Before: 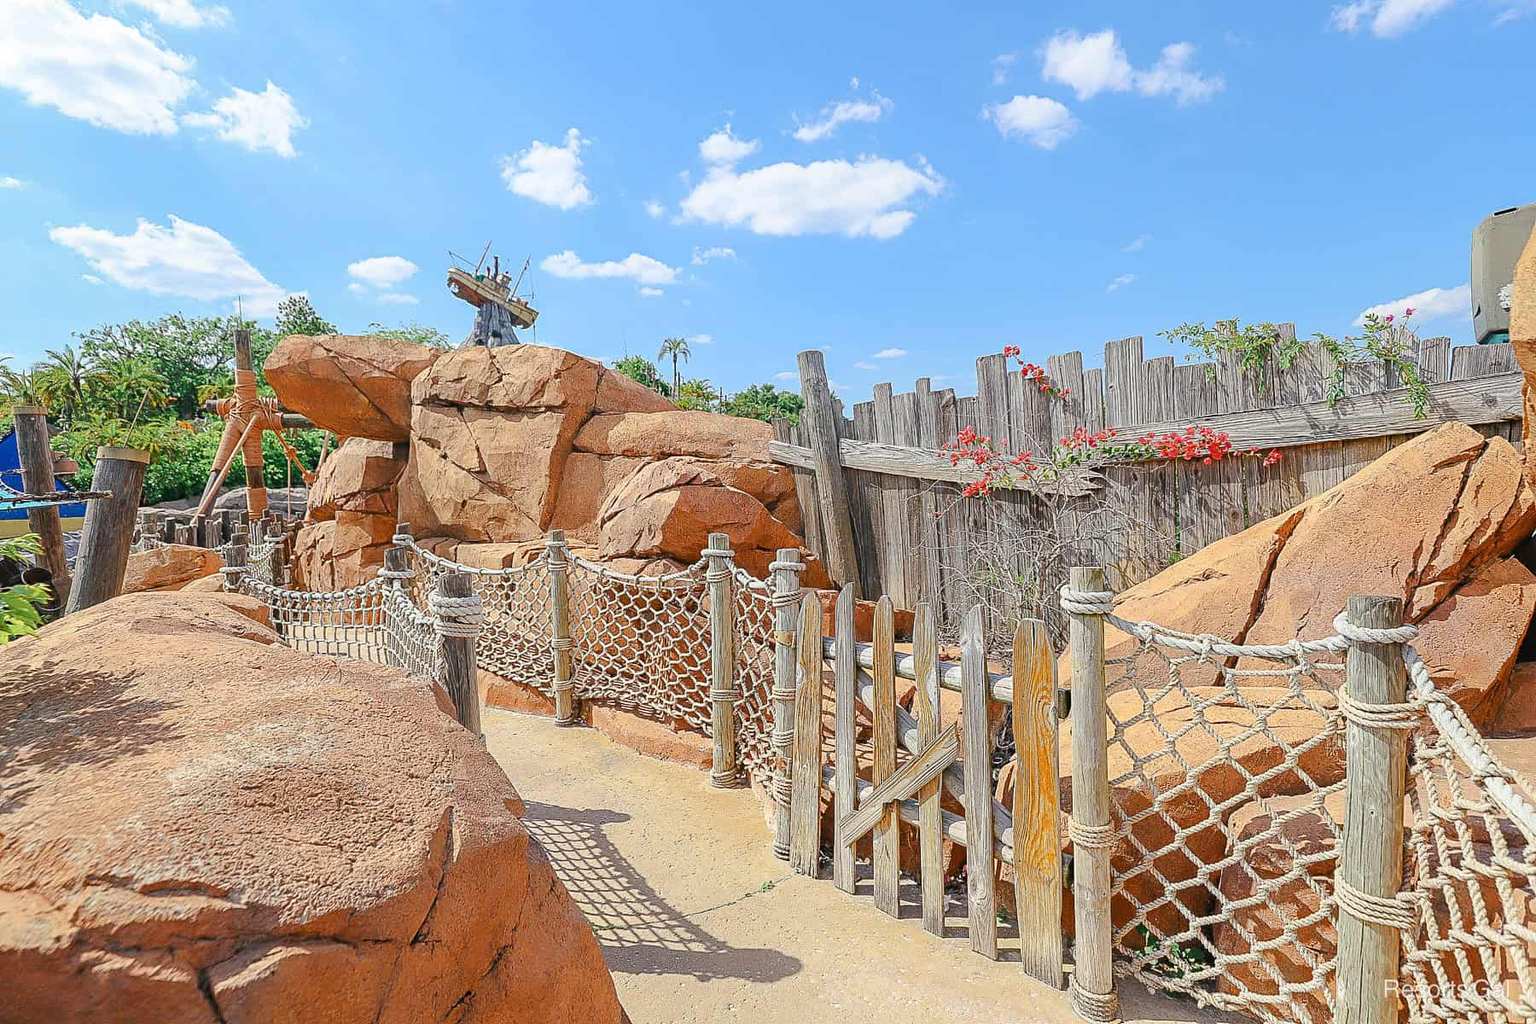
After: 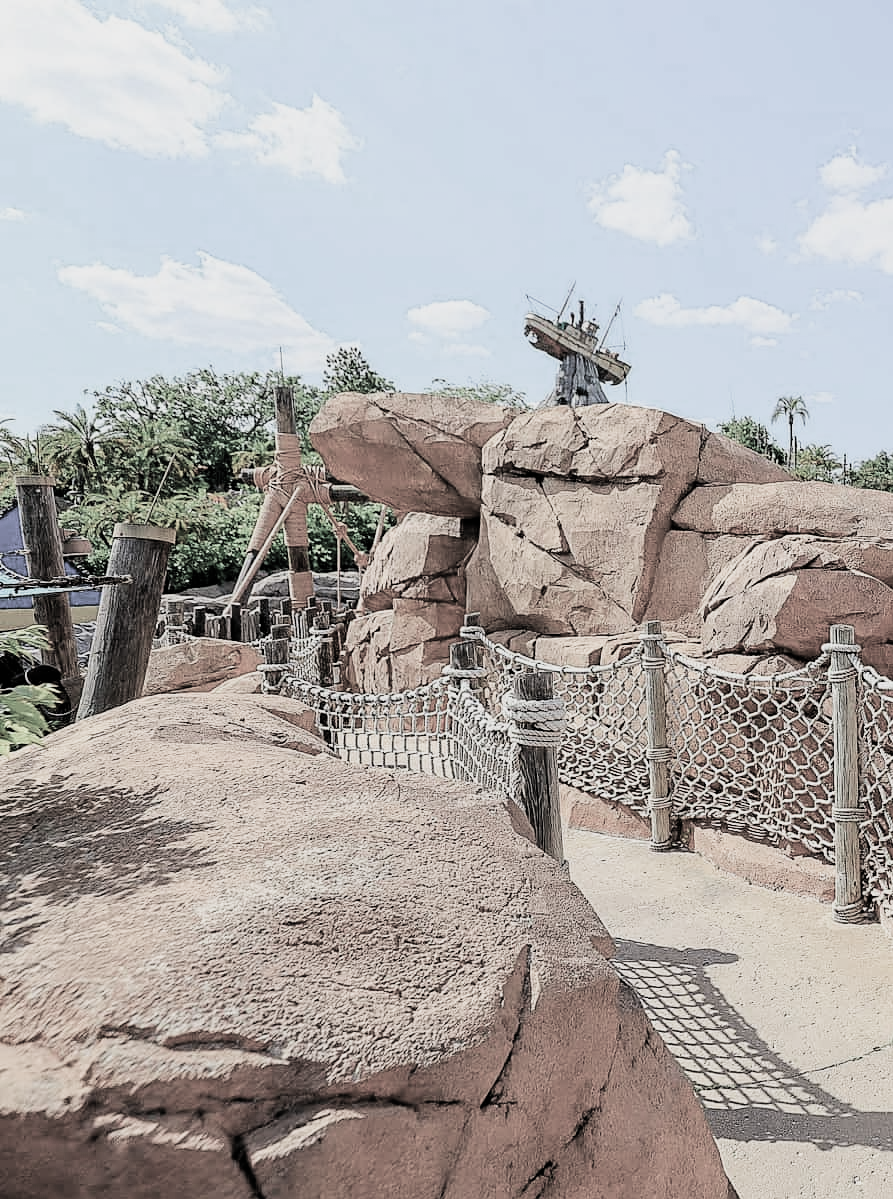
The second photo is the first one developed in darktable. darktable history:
filmic rgb: black relative exposure -5.15 EV, white relative exposure 3.54 EV, hardness 3.18, contrast 1.394, highlights saturation mix -30.7%, color science v4 (2020)
crop and rotate: left 0.024%, top 0%, right 50.353%
